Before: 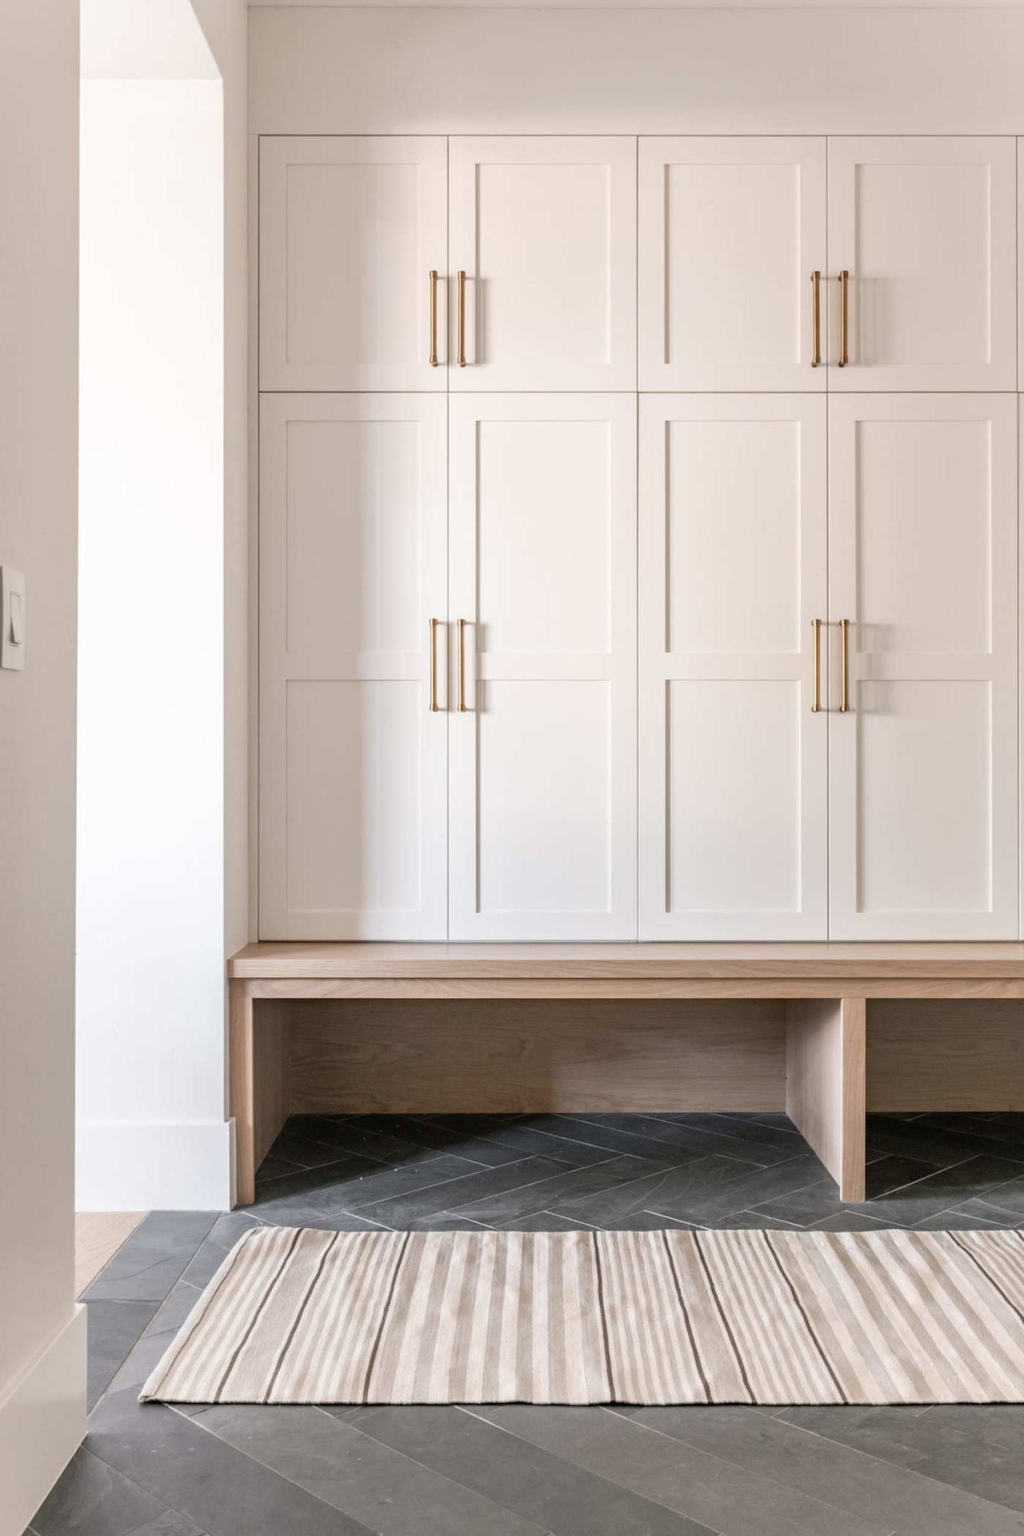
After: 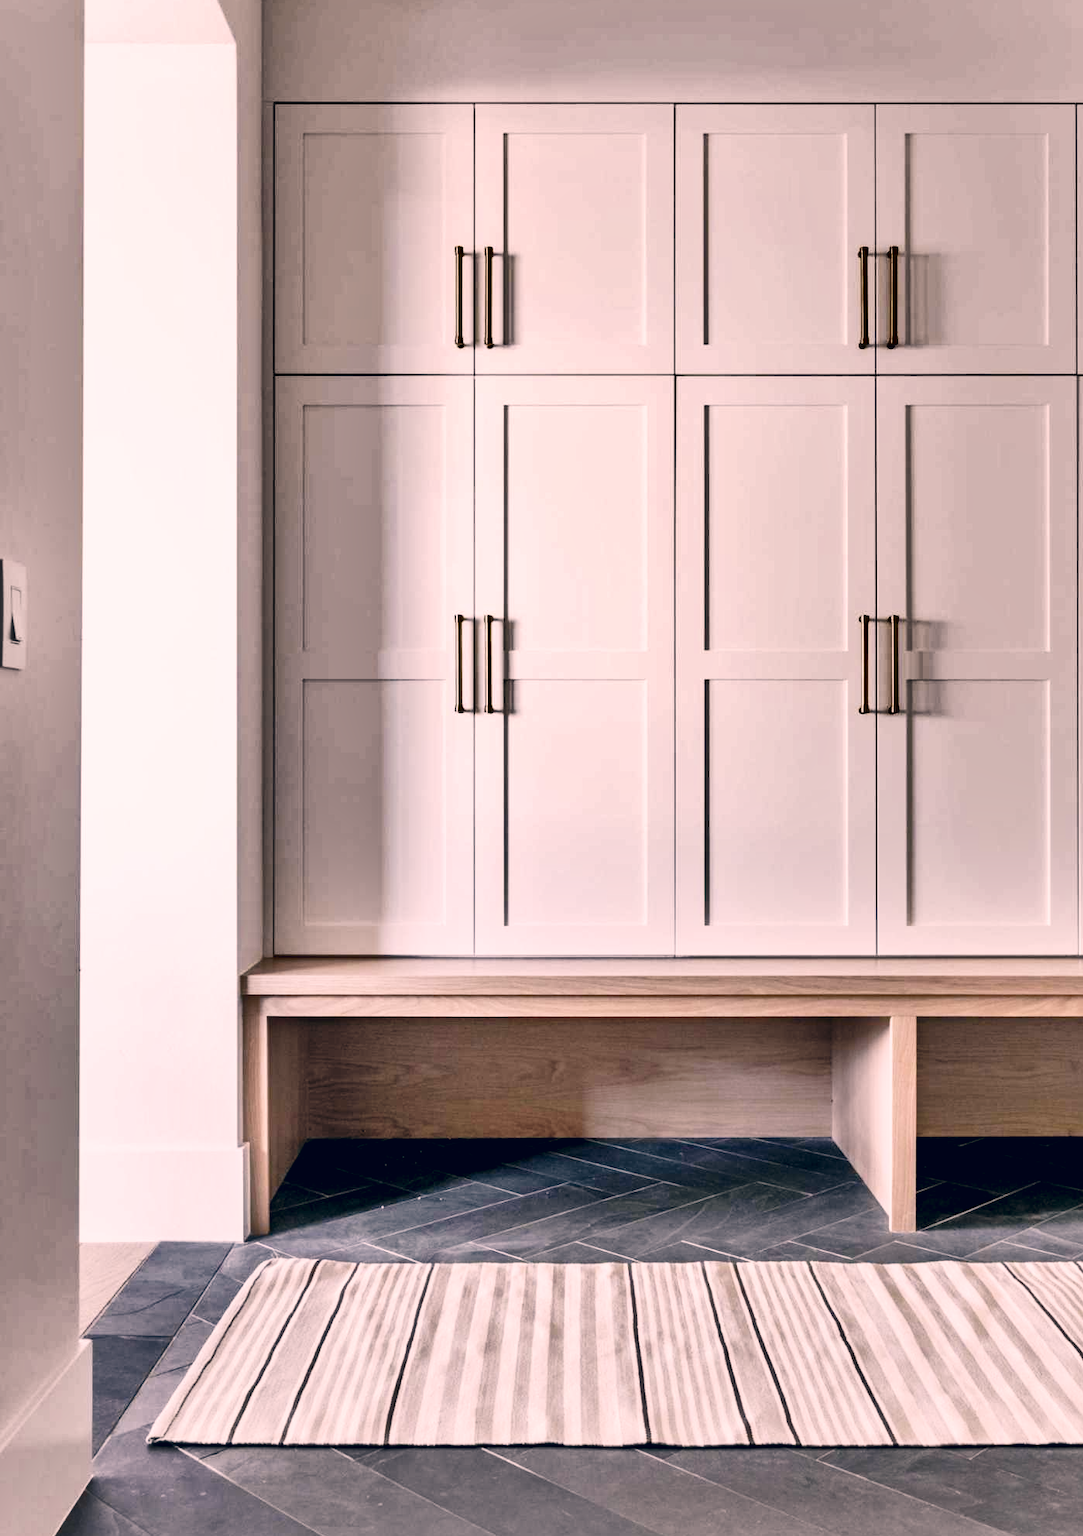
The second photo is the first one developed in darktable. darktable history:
crop and rotate: top 2.479%, bottom 3.018%
exposure: black level correction 0.01, exposure 0.011 EV, compensate highlight preservation false
shadows and highlights: shadows 24.5, highlights -78.15, soften with gaussian
color correction: highlights a* 14.46, highlights b* 5.85, shadows a* -5.53, shadows b* -15.24, saturation 0.85
base curve: curves: ch0 [(0, 0) (0.028, 0.03) (0.121, 0.232) (0.46, 0.748) (0.859, 0.968) (1, 1)], preserve colors none
